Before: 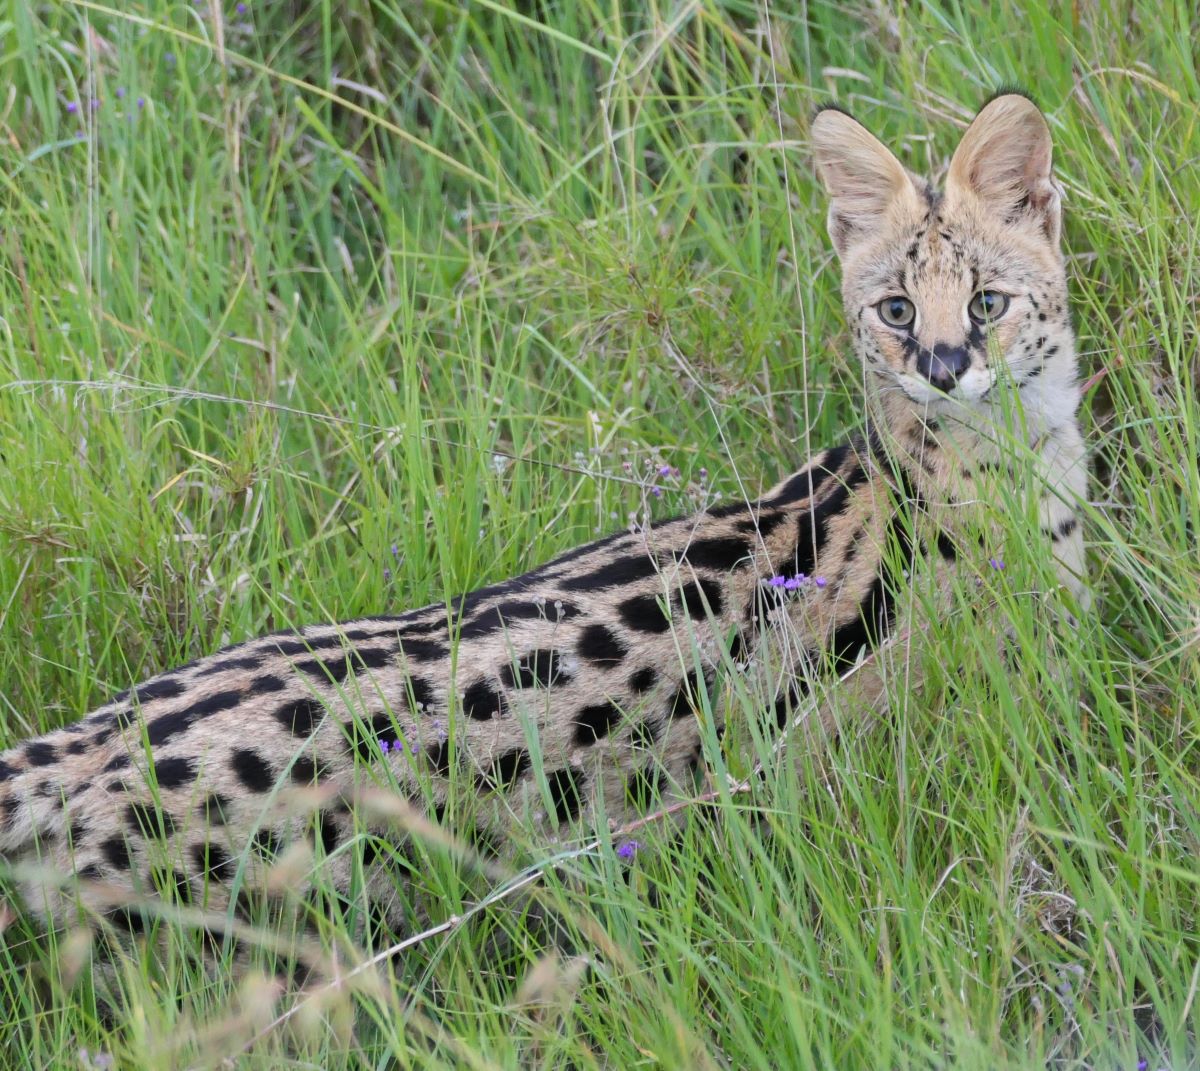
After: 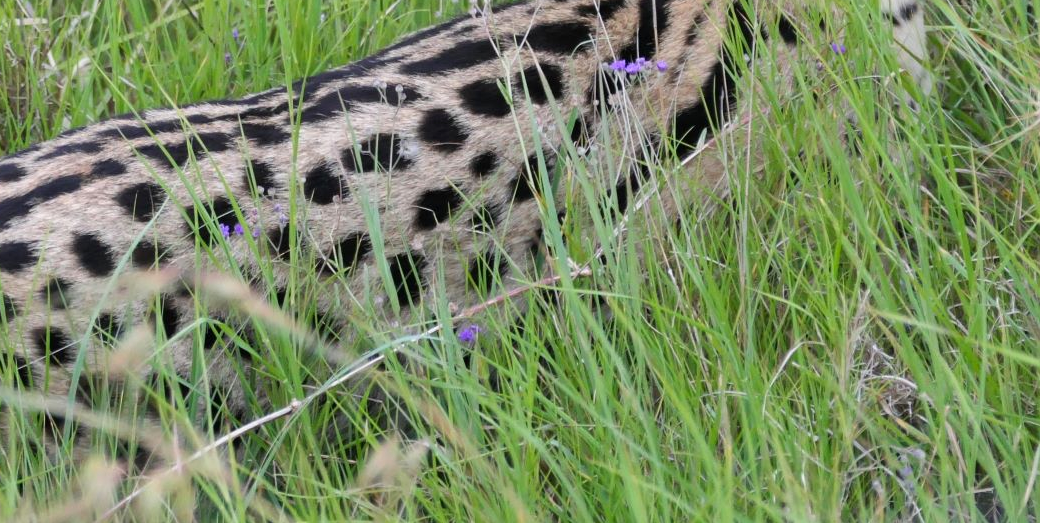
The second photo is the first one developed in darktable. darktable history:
crop and rotate: left 13.281%, top 48.244%, bottom 2.898%
exposure: exposure 0.151 EV, compensate highlight preservation false
shadows and highlights: soften with gaussian
levels: black 0.107%
